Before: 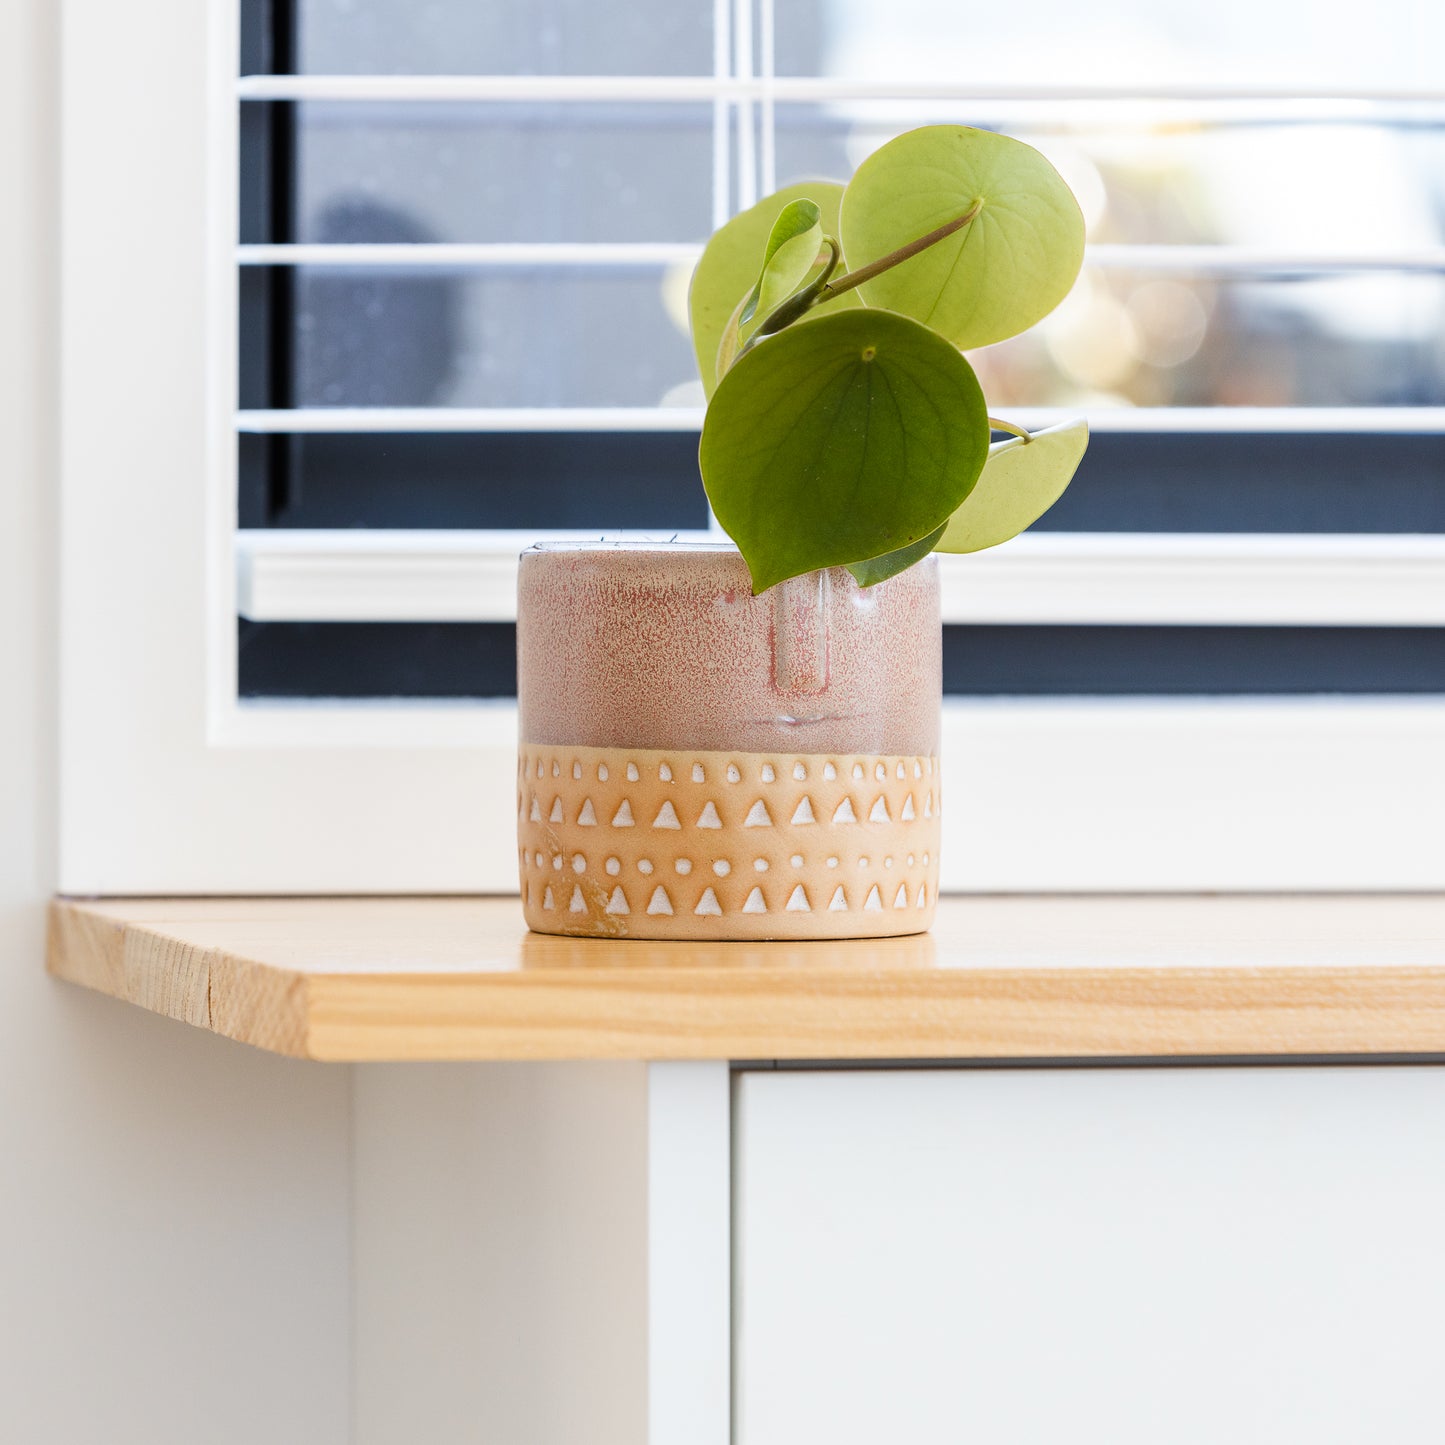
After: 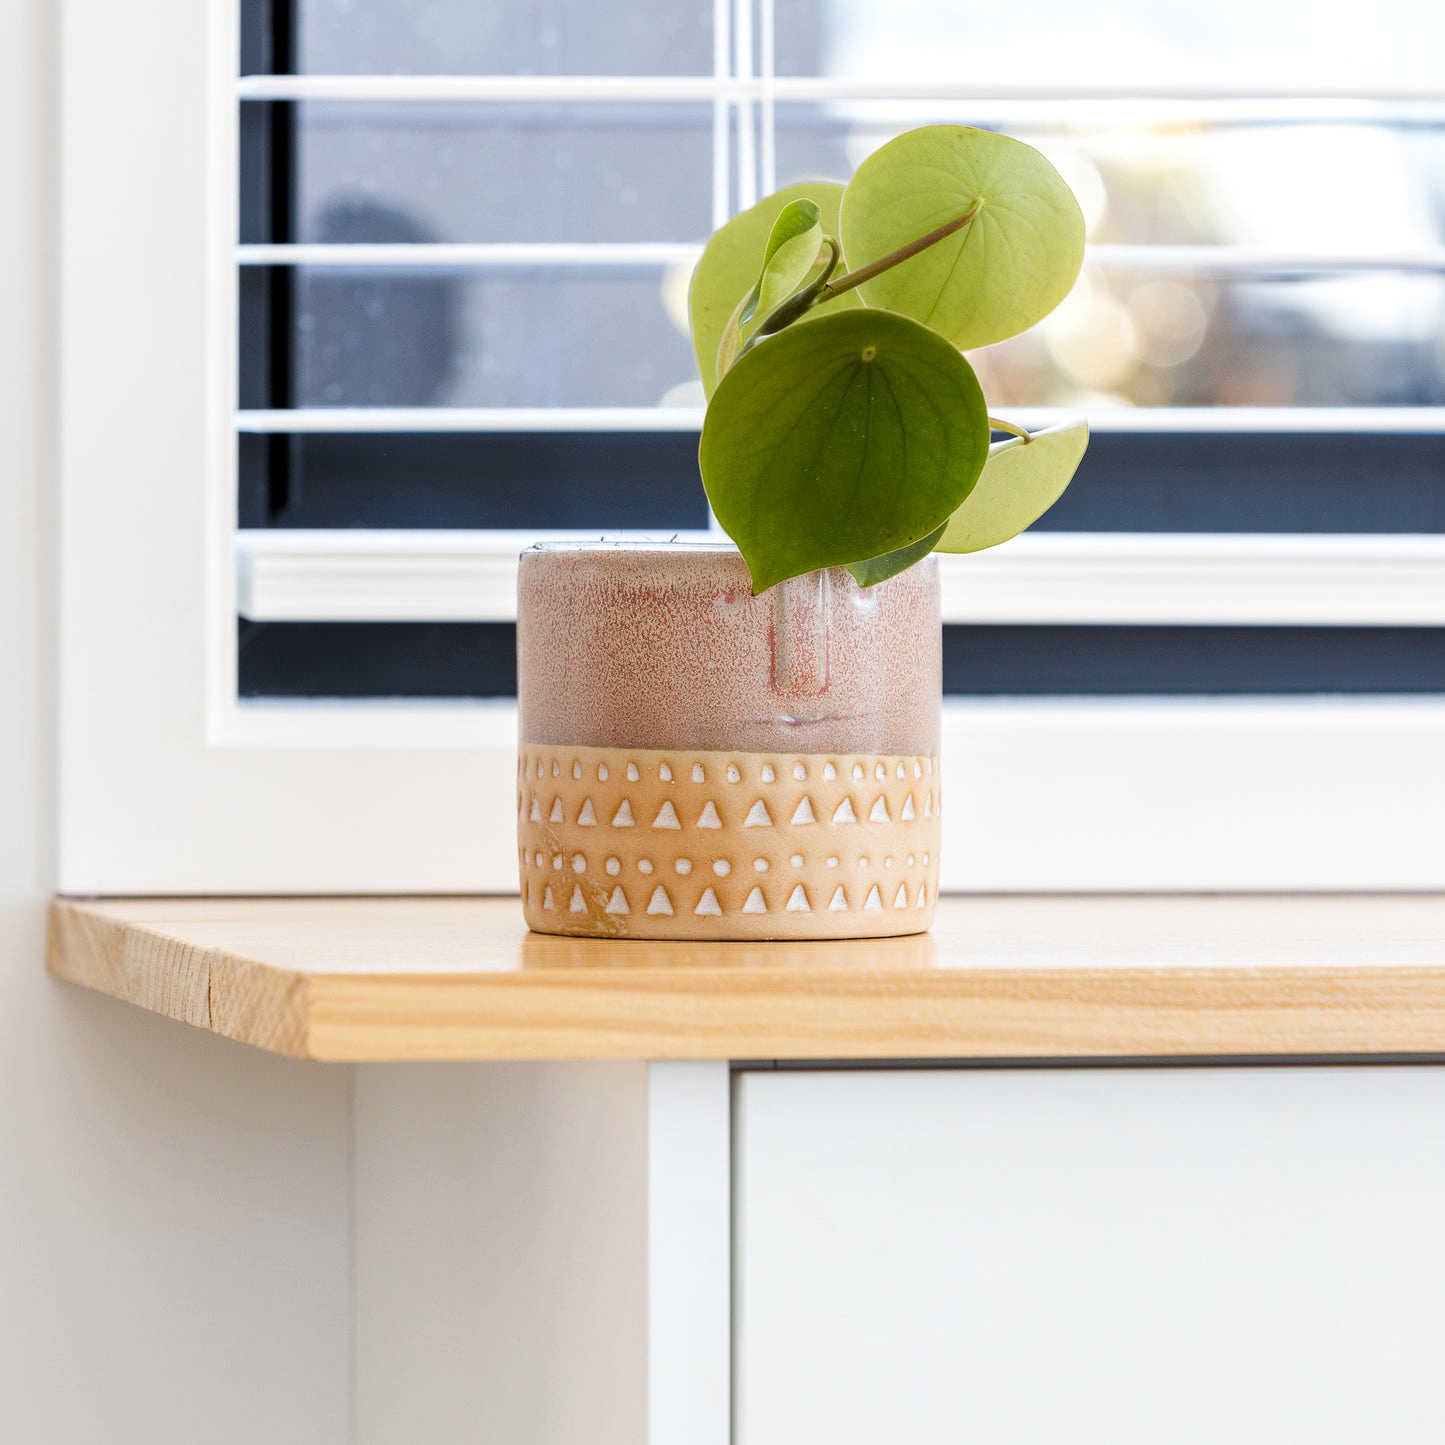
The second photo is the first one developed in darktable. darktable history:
local contrast: highlights 103%, shadows 101%, detail 120%, midtone range 0.2
tone equalizer: mask exposure compensation -0.491 EV
